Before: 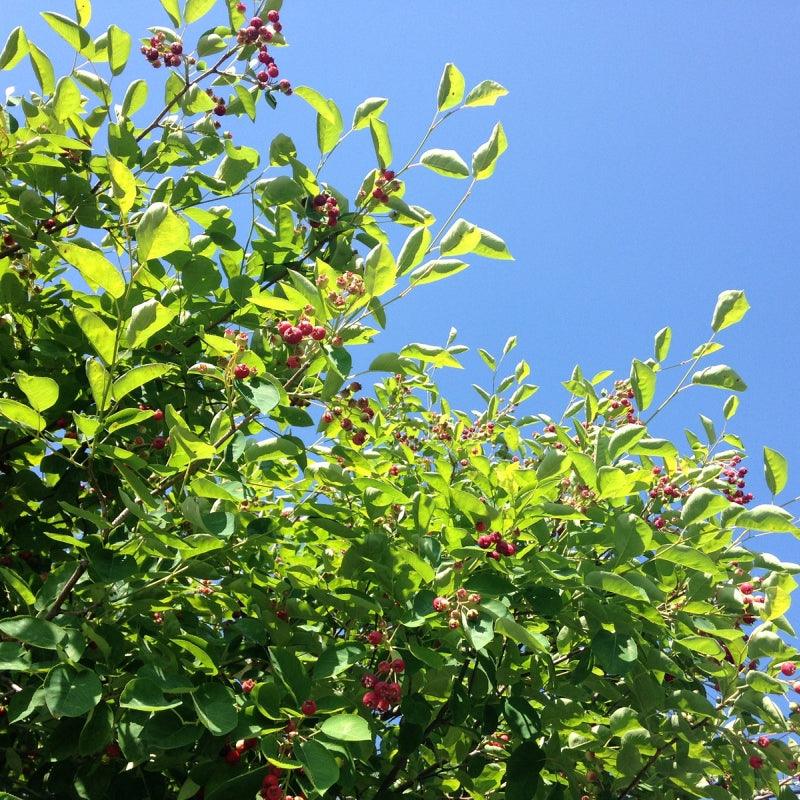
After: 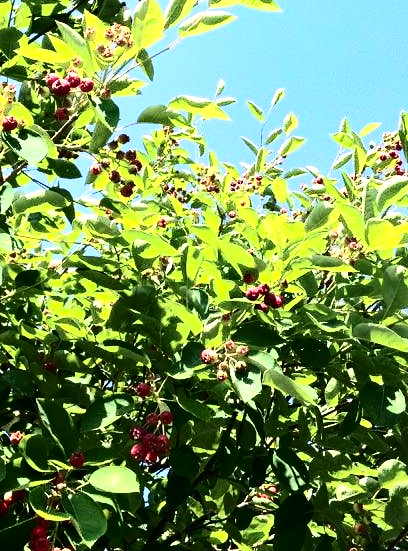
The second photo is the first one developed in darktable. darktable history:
shadows and highlights: soften with gaussian
contrast brightness saturation: contrast 0.389, brightness 0.104
crop and rotate: left 29.096%, top 31.084%, right 19.823%
tone equalizer: -8 EV -0.764 EV, -7 EV -0.707 EV, -6 EV -0.586 EV, -5 EV -0.363 EV, -3 EV 0.398 EV, -2 EV 0.6 EV, -1 EV 0.692 EV, +0 EV 0.761 EV, smoothing diameter 2.19%, edges refinement/feathering 17.74, mask exposure compensation -1.57 EV, filter diffusion 5
contrast equalizer: y [[0.502, 0.505, 0.512, 0.529, 0.564, 0.588], [0.5 ×6], [0.502, 0.505, 0.512, 0.529, 0.564, 0.588], [0, 0.001, 0.001, 0.004, 0.008, 0.011], [0, 0.001, 0.001, 0.004, 0.008, 0.011]], mix 0.576
